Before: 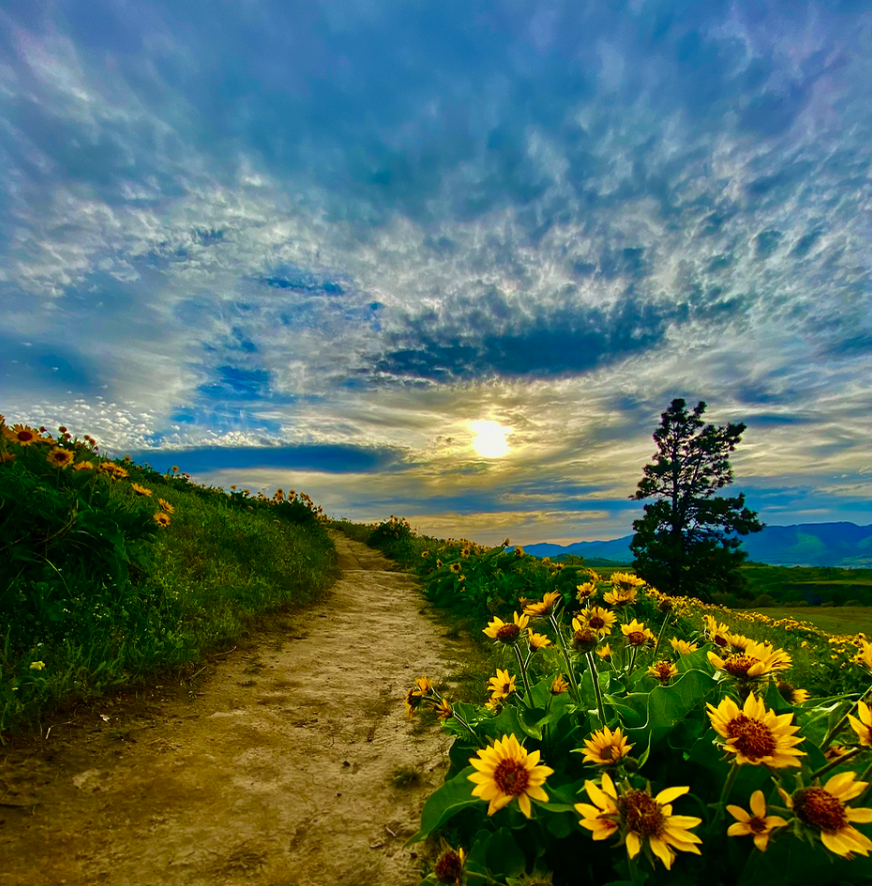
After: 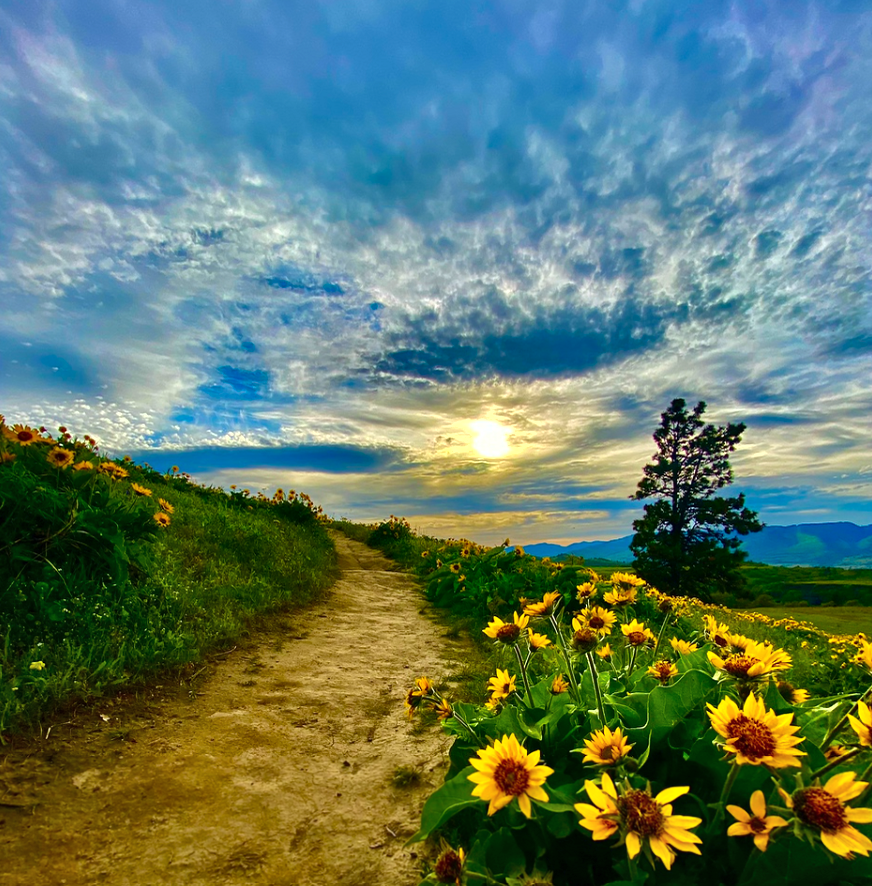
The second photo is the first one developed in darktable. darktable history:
shadows and highlights: shadows 40, highlights -54, highlights color adjustment 46%, low approximation 0.01, soften with gaussian
exposure: exposure 0.4 EV, compensate highlight preservation false
